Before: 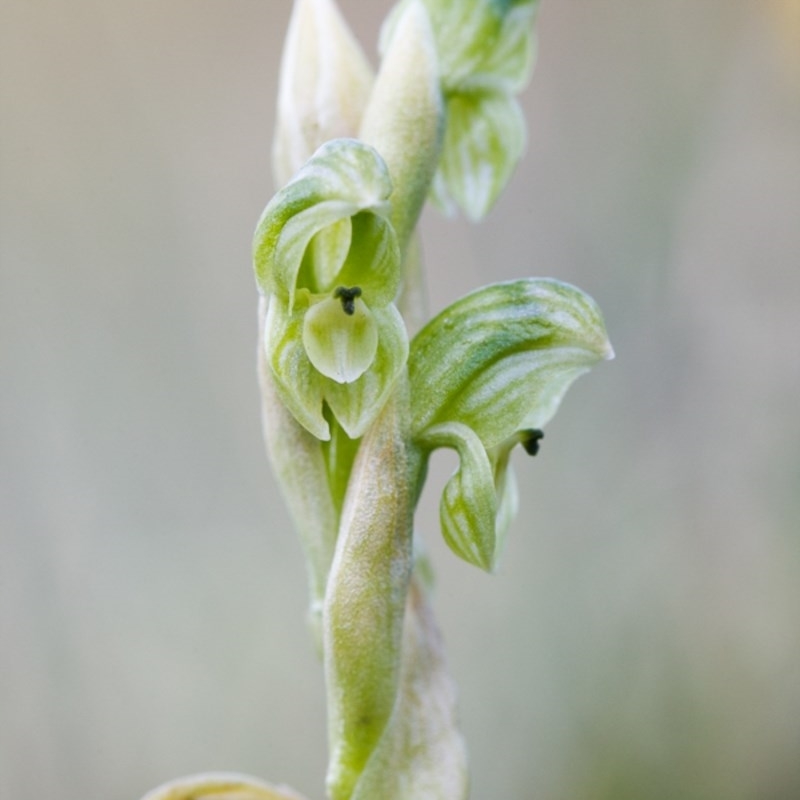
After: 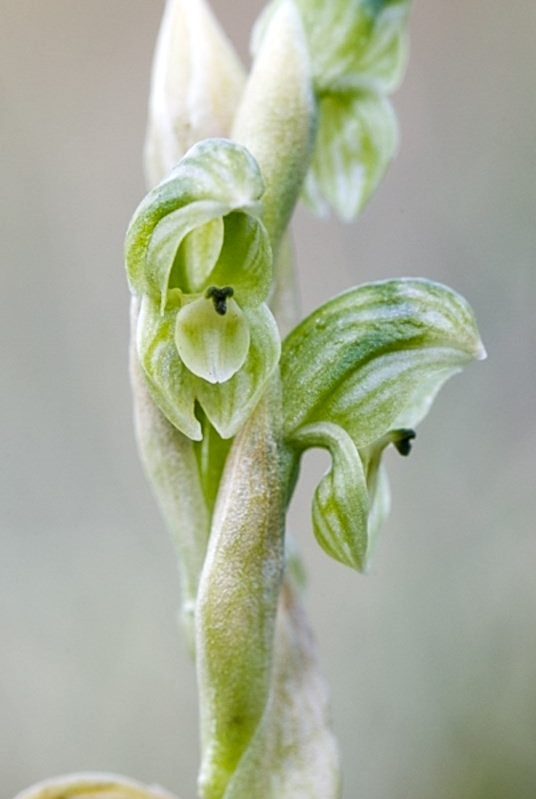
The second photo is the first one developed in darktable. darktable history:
crop and rotate: left 16.042%, right 16.84%
sharpen: on, module defaults
local contrast: on, module defaults
